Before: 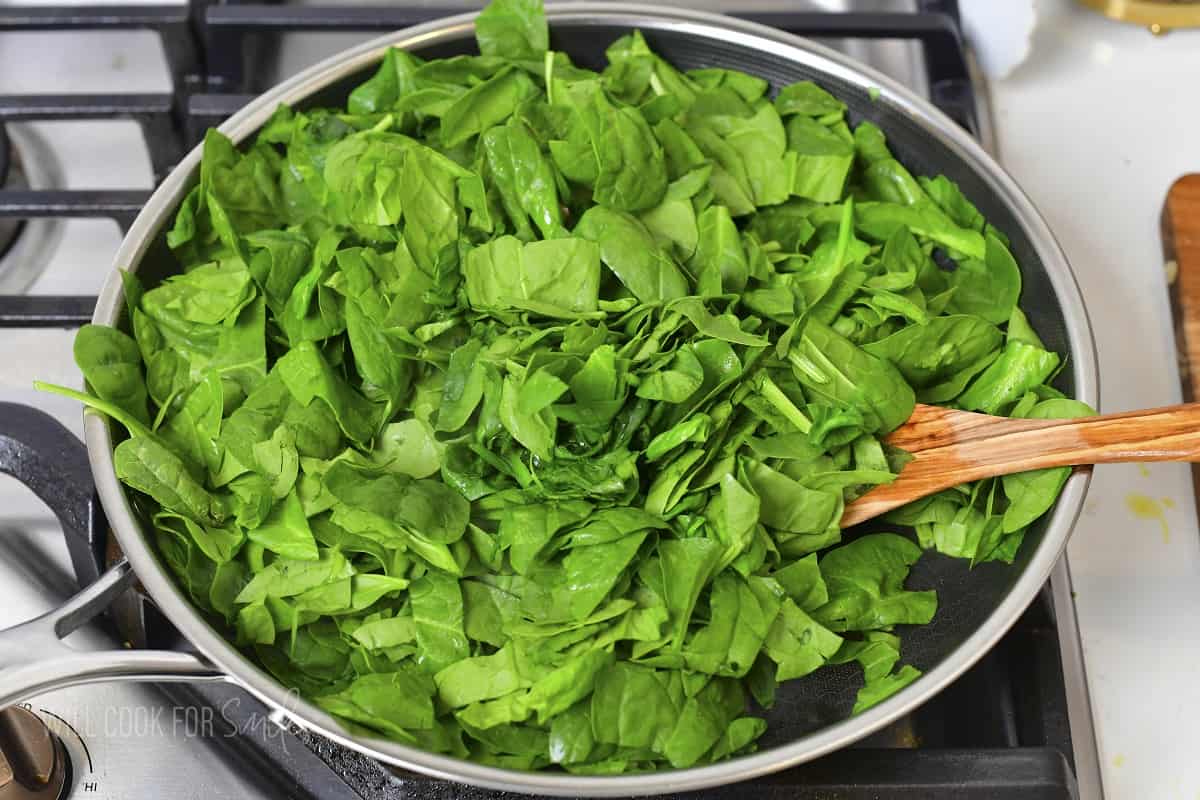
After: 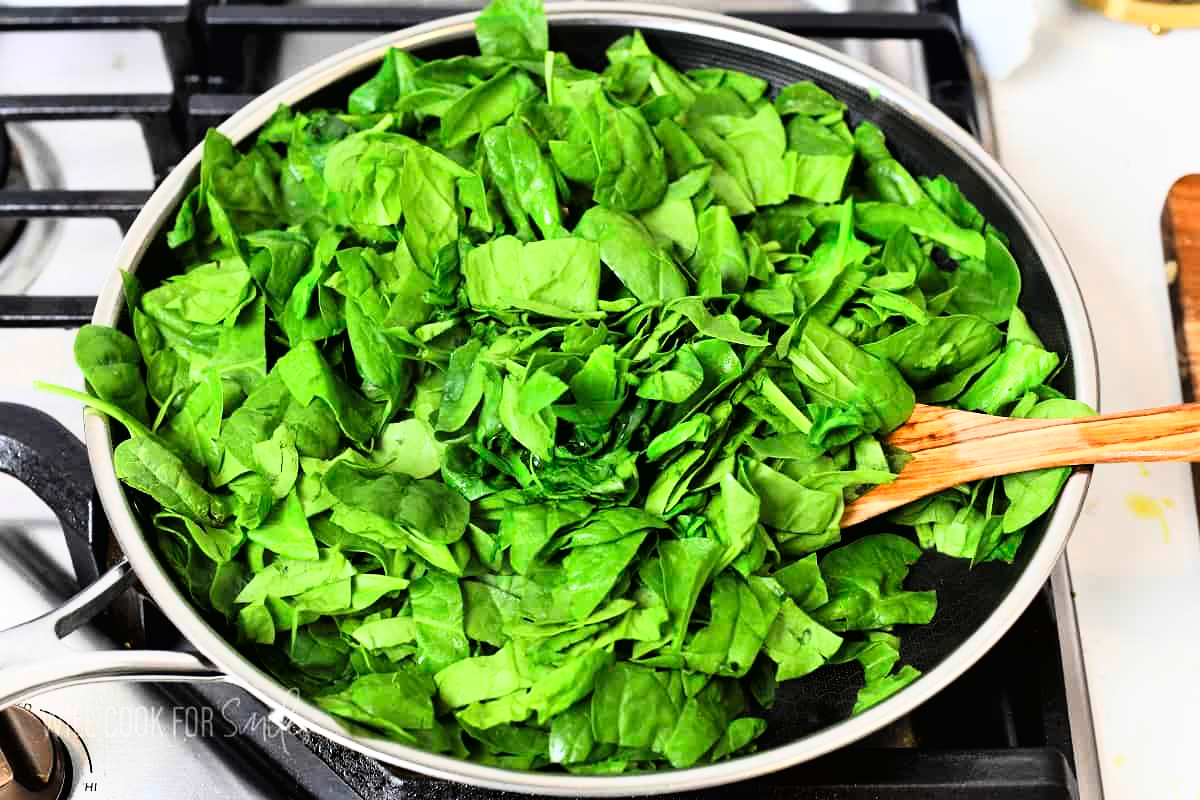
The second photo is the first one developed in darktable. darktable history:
tone curve: curves: ch0 [(0.016, 0.011) (0.094, 0.016) (0.469, 0.508) (0.721, 0.862) (1, 1)], color space Lab, linked channels, preserve colors none
shadows and highlights: shadows 0, highlights 40
